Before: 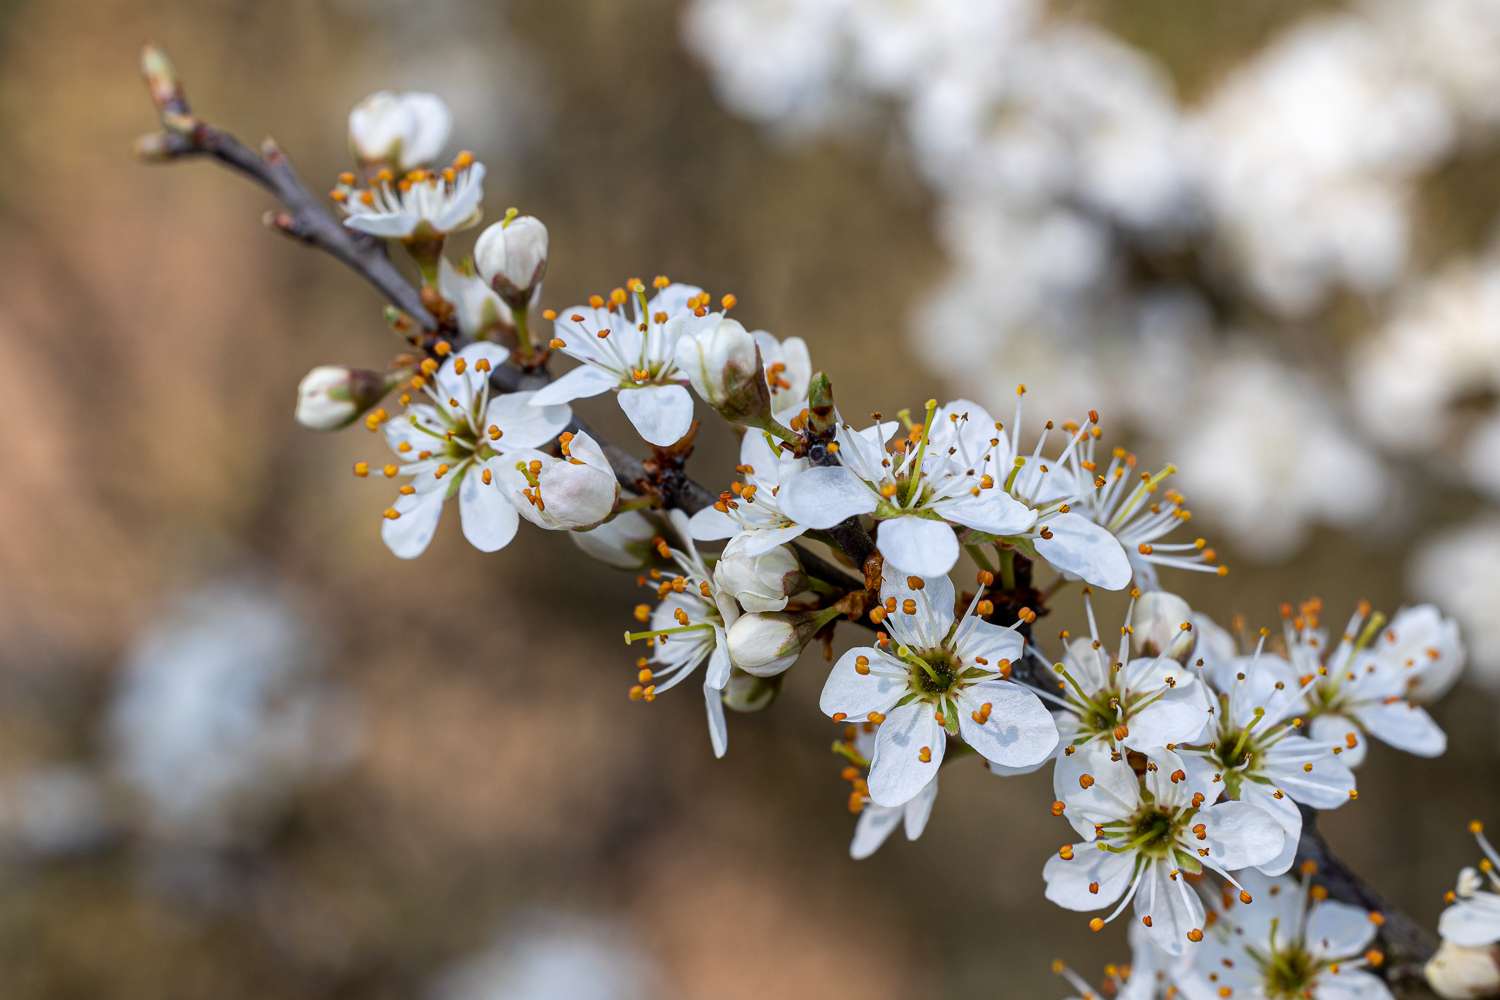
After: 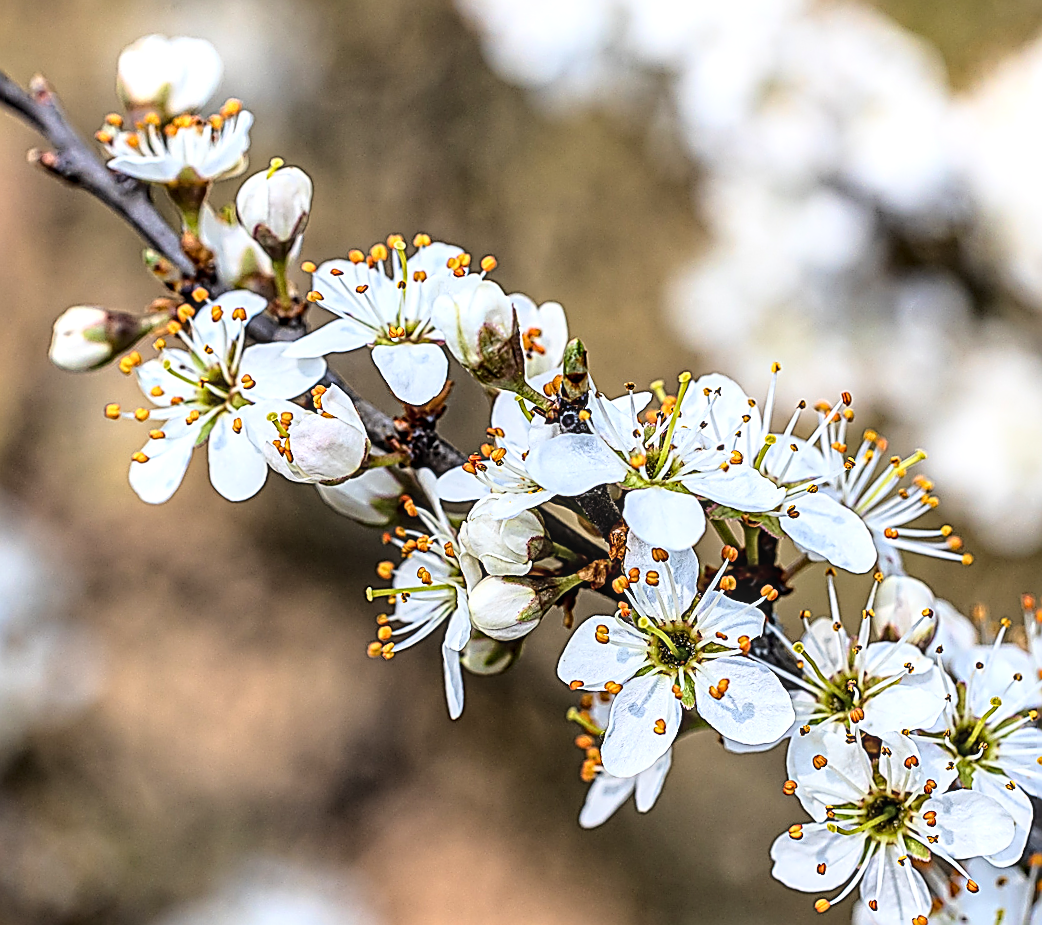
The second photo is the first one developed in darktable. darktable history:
base curve: curves: ch0 [(0, 0) (0.028, 0.03) (0.121, 0.232) (0.46, 0.748) (0.859, 0.968) (1, 1)]
sharpen: amount 1.986
crop and rotate: angle -3.1°, left 14.133%, top 0.03%, right 10.815%, bottom 0.053%
local contrast: highlights 62%, detail 143%, midtone range 0.423
